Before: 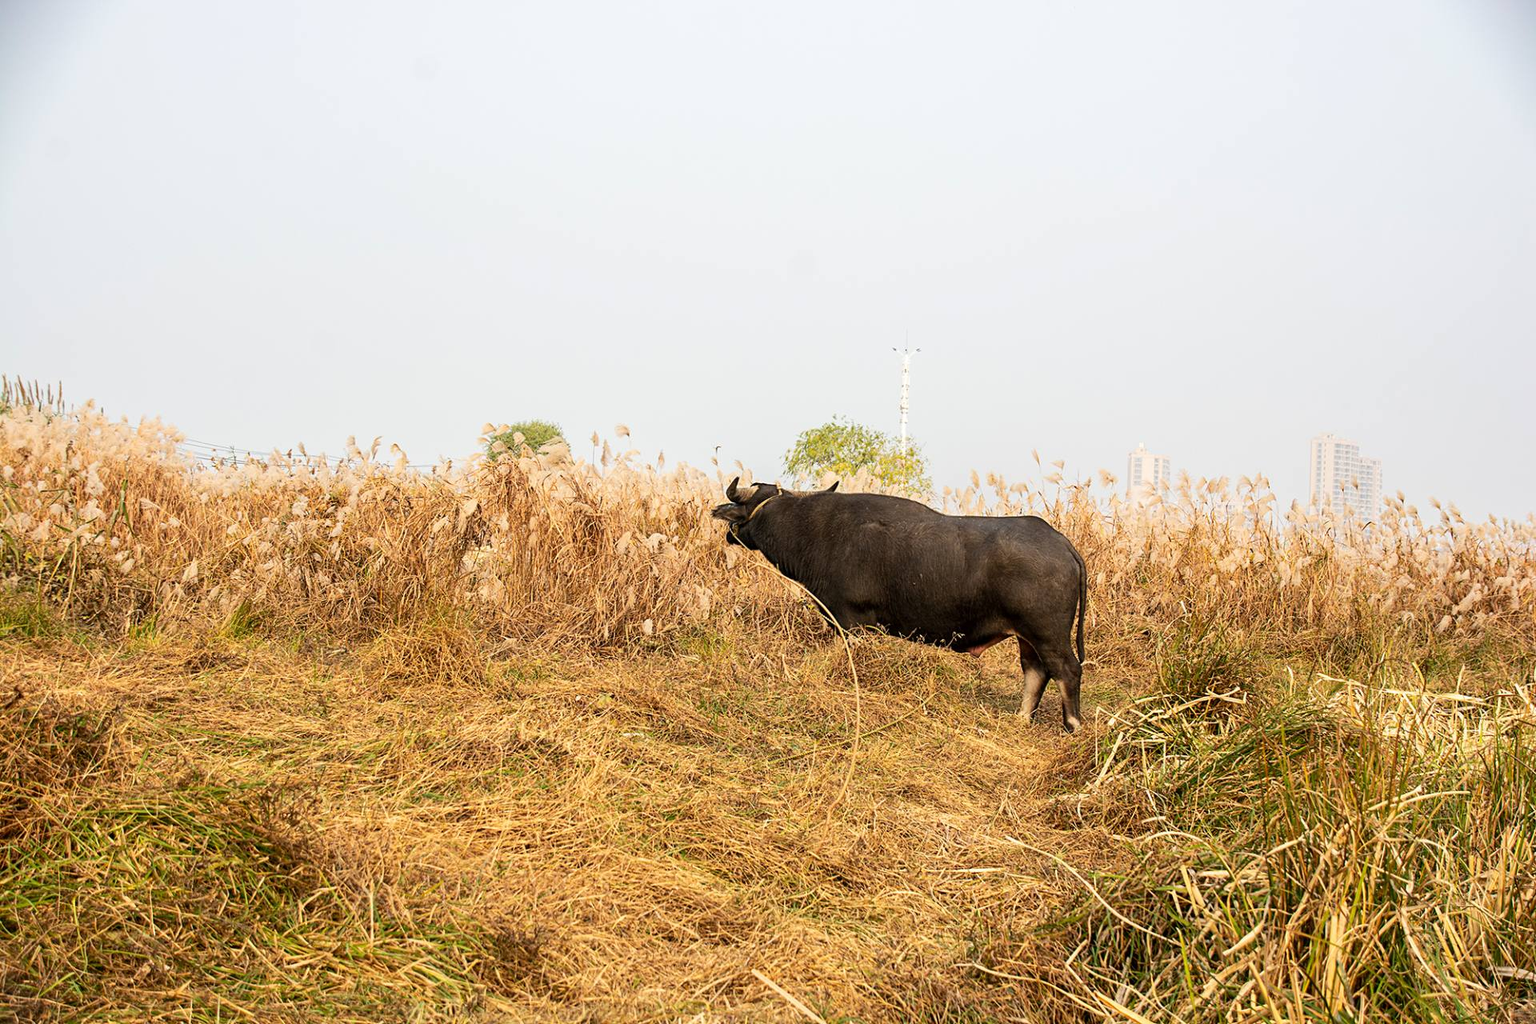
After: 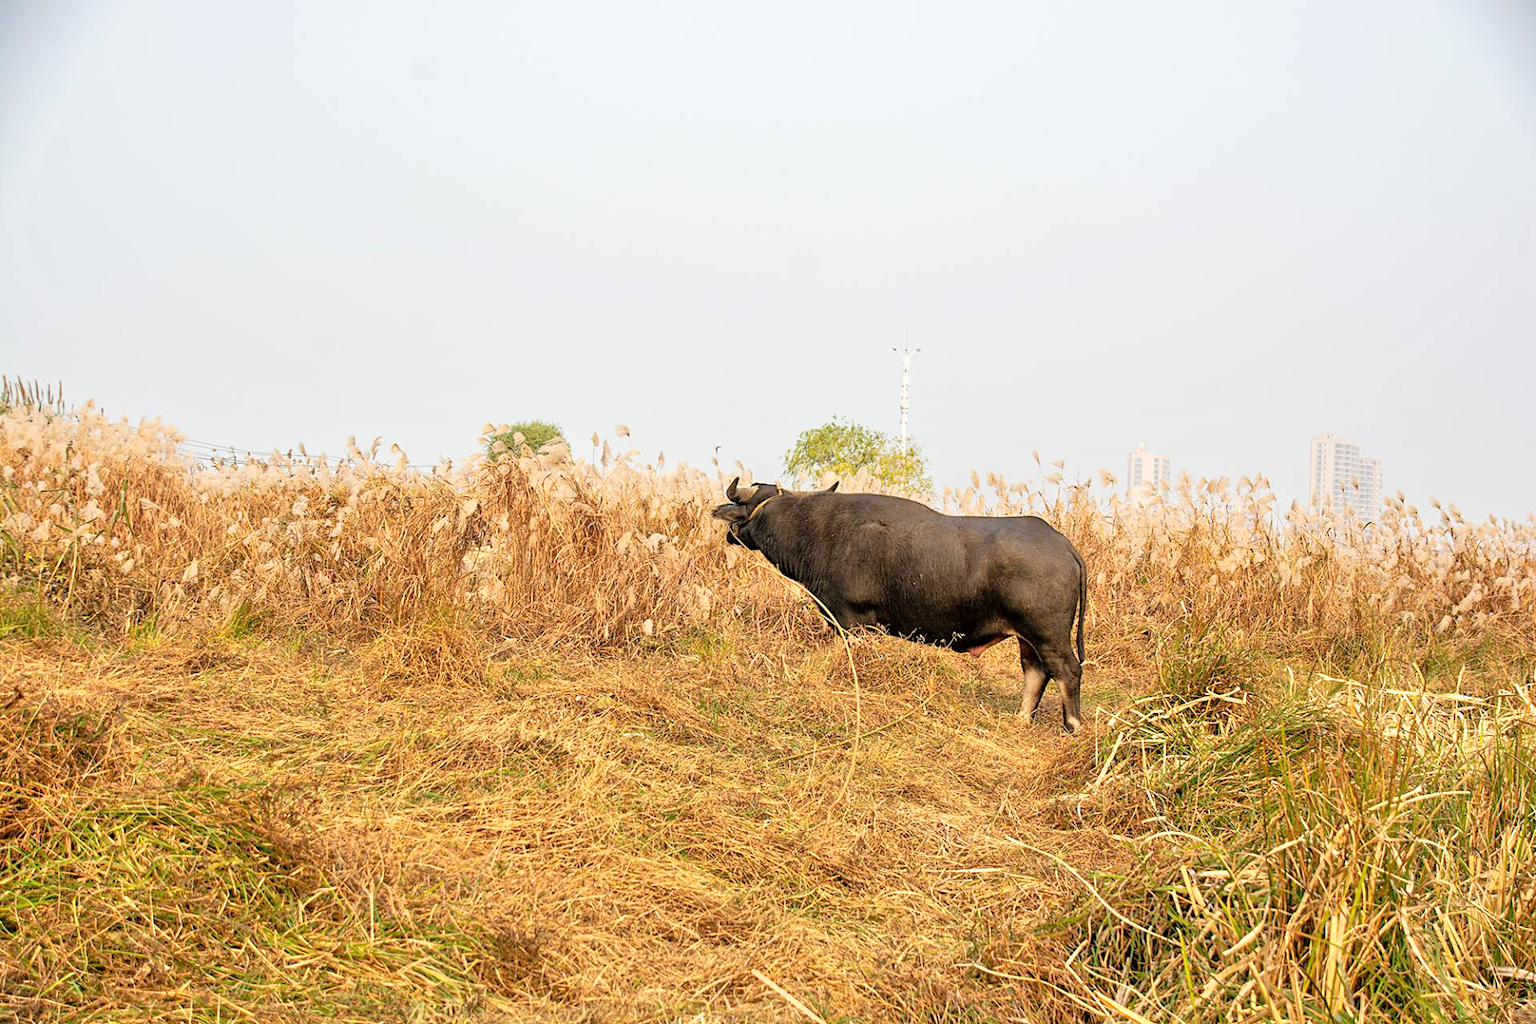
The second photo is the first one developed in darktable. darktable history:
tone equalizer: -7 EV 0.142 EV, -6 EV 0.592 EV, -5 EV 1.12 EV, -4 EV 1.31 EV, -3 EV 1.18 EV, -2 EV 0.6 EV, -1 EV 0.158 EV, mask exposure compensation -0.5 EV
